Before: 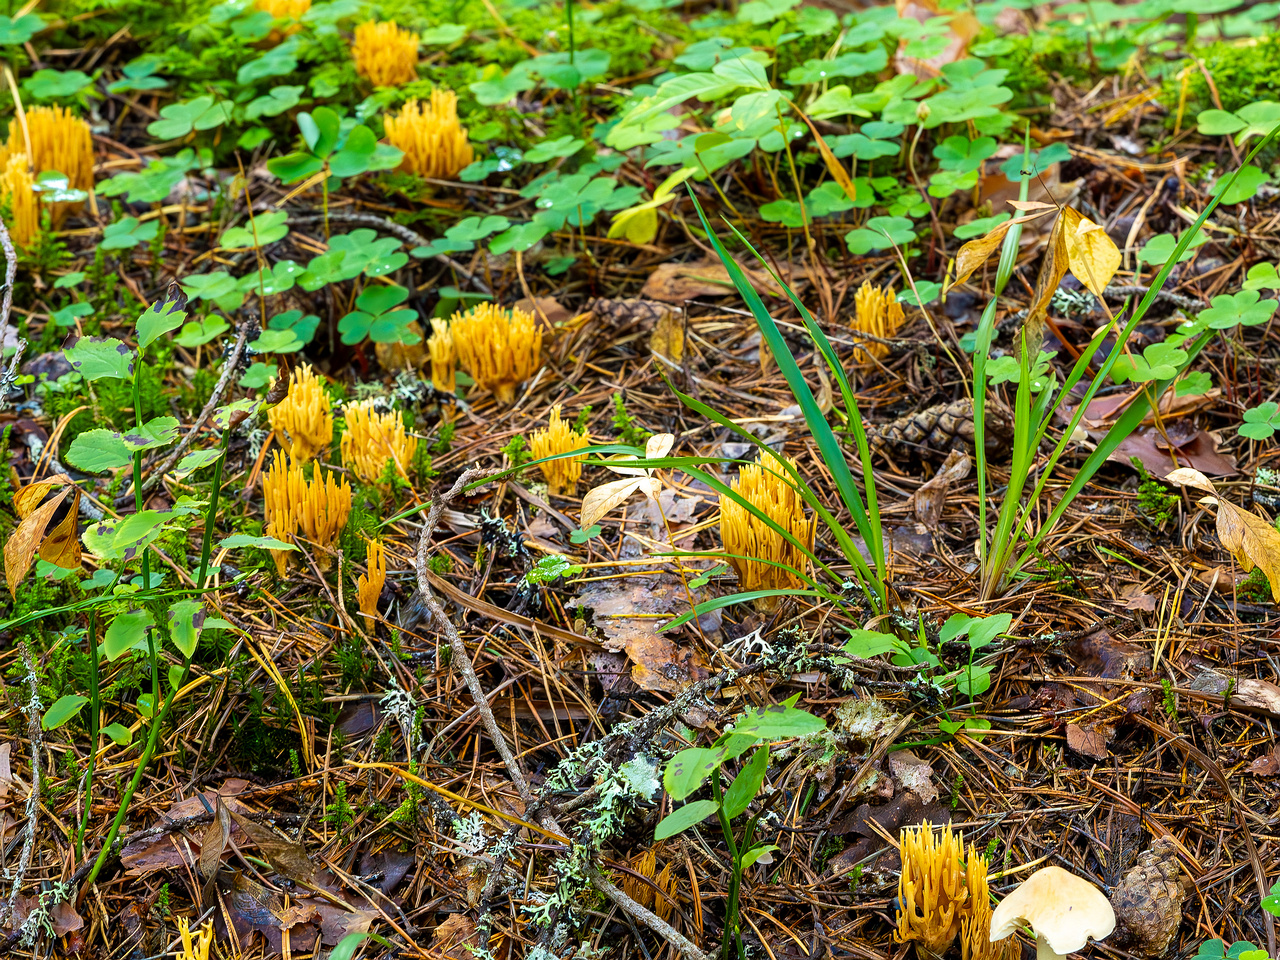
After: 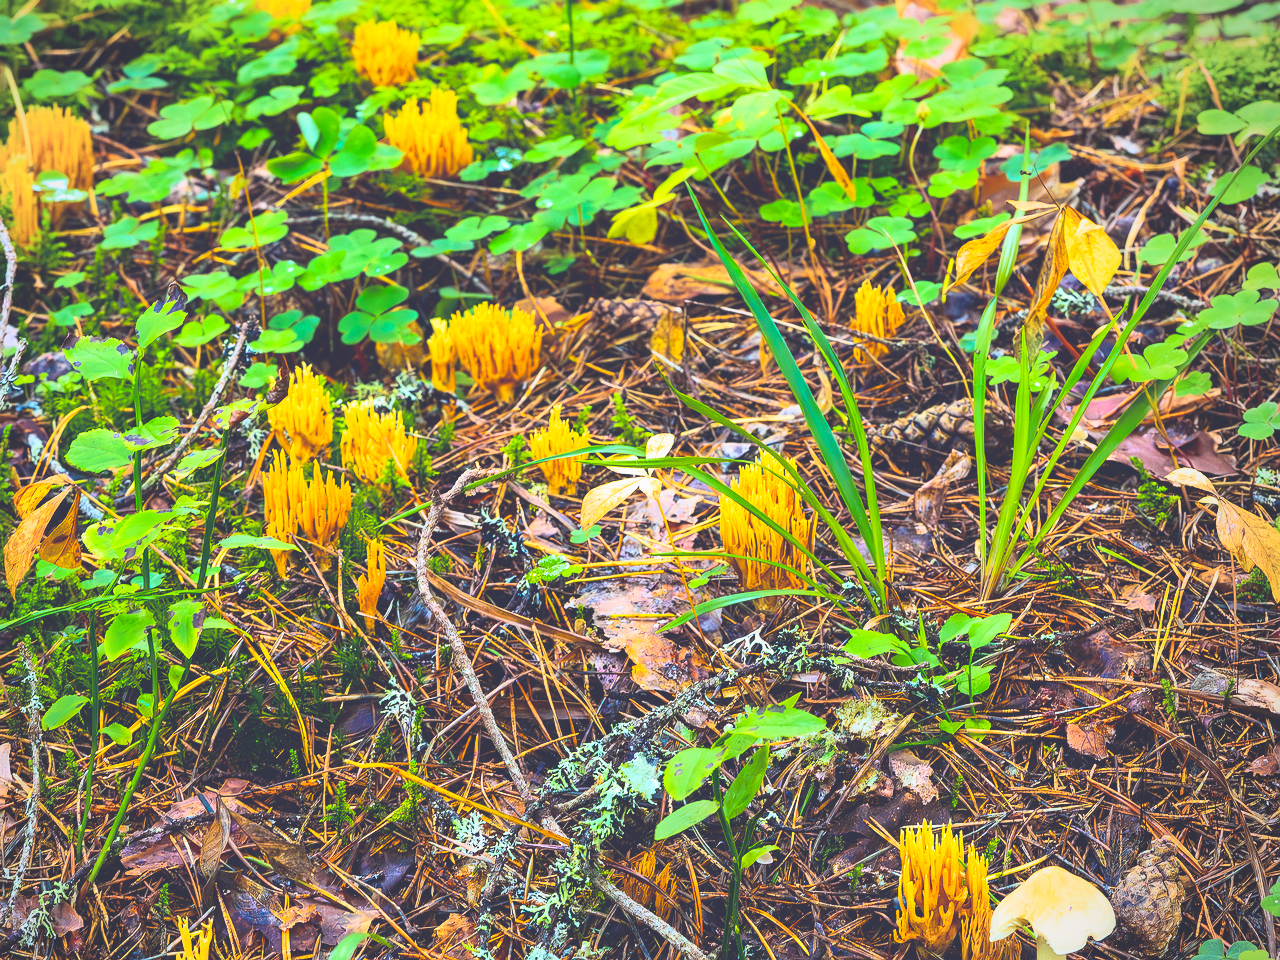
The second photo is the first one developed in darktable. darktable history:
tone curve: curves: ch0 [(0, 0.001) (0.139, 0.096) (0.311, 0.278) (0.495, 0.531) (0.718, 0.816) (0.841, 0.909) (1, 0.967)]; ch1 [(0, 0) (0.272, 0.249) (0.388, 0.385) (0.469, 0.456) (0.495, 0.497) (0.538, 0.554) (0.578, 0.605) (0.707, 0.778) (1, 1)]; ch2 [(0, 0) (0.125, 0.089) (0.353, 0.329) (0.443, 0.408) (0.502, 0.499) (0.557, 0.542) (0.608, 0.635) (1, 1)], color space Lab, independent channels, preserve colors none
exposure: black level correction -0.062, exposure -0.049 EV, compensate exposure bias true, compensate highlight preservation false
color balance rgb: shadows lift › luminance -22.019%, shadows lift › chroma 6.631%, shadows lift › hue 268.48°, highlights gain › luminance 18.058%, perceptual saturation grading › global saturation 25.315%, global vibrance 20%
vignetting: fall-off radius 81.91%, center (-0.079, 0.072)
